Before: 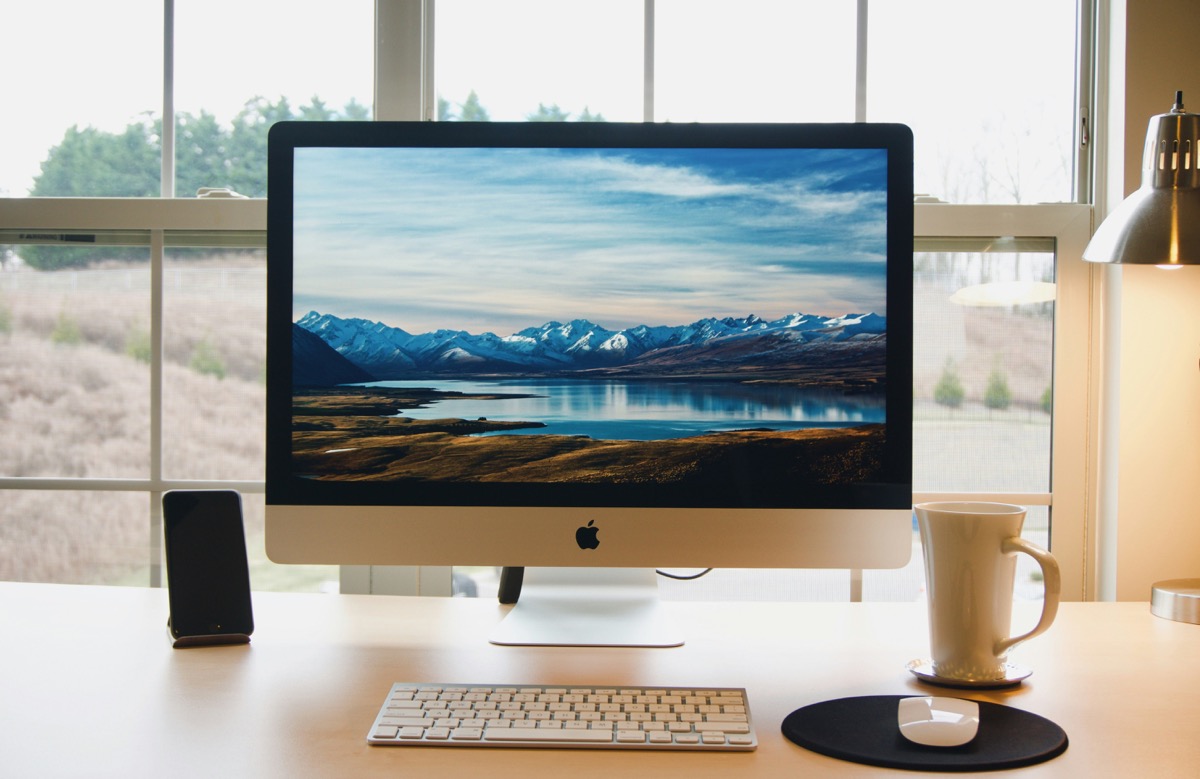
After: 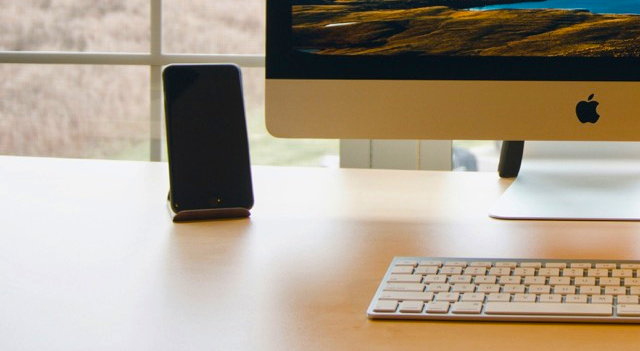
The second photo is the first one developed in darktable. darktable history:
local contrast: highlights 100%, shadows 100%, detail 120%, midtone range 0.2
crop and rotate: top 54.778%, right 46.61%, bottom 0.159%
color balance rgb: perceptual saturation grading › global saturation 30%, global vibrance 20%
tone equalizer: on, module defaults
